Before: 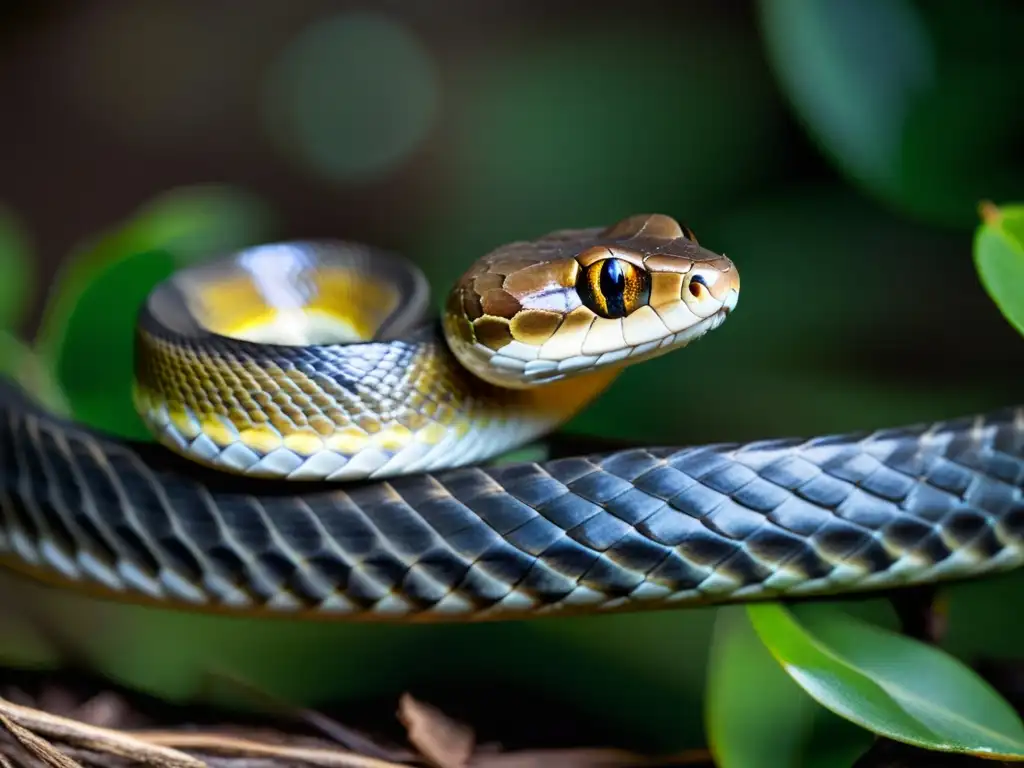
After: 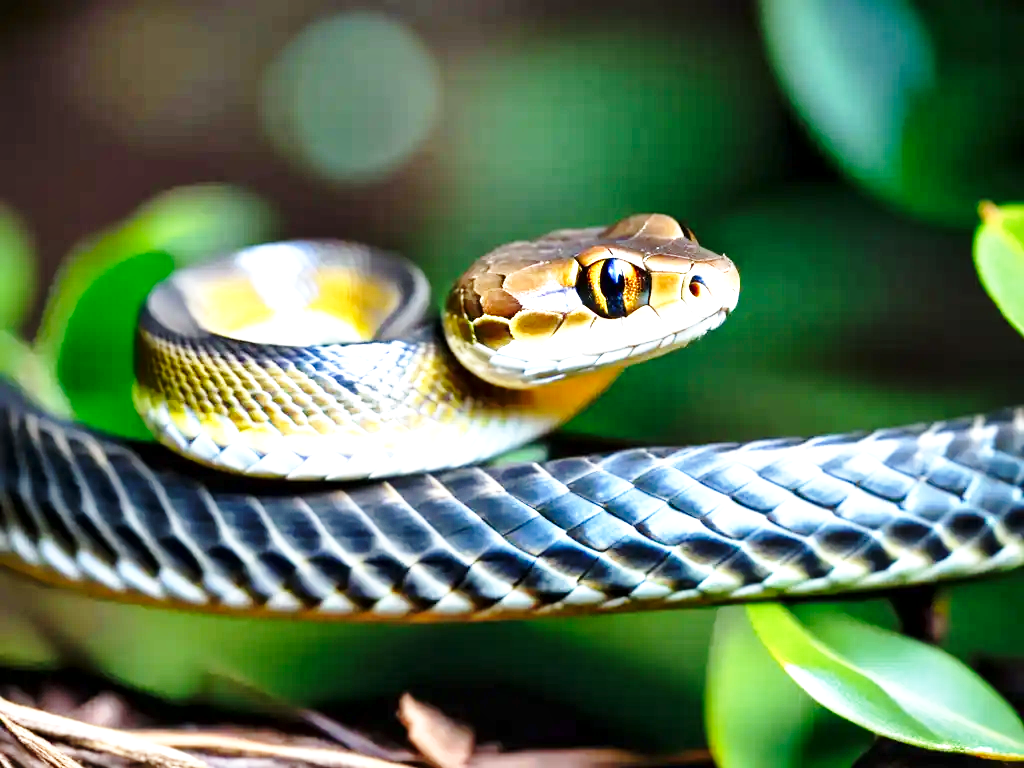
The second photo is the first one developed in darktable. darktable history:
local contrast: mode bilateral grid, contrast 29, coarseness 24, midtone range 0.2
base curve: curves: ch0 [(0, 0) (0.028, 0.03) (0.121, 0.232) (0.46, 0.748) (0.859, 0.968) (1, 1)], preserve colors none
exposure: exposure 1 EV, compensate highlight preservation false
